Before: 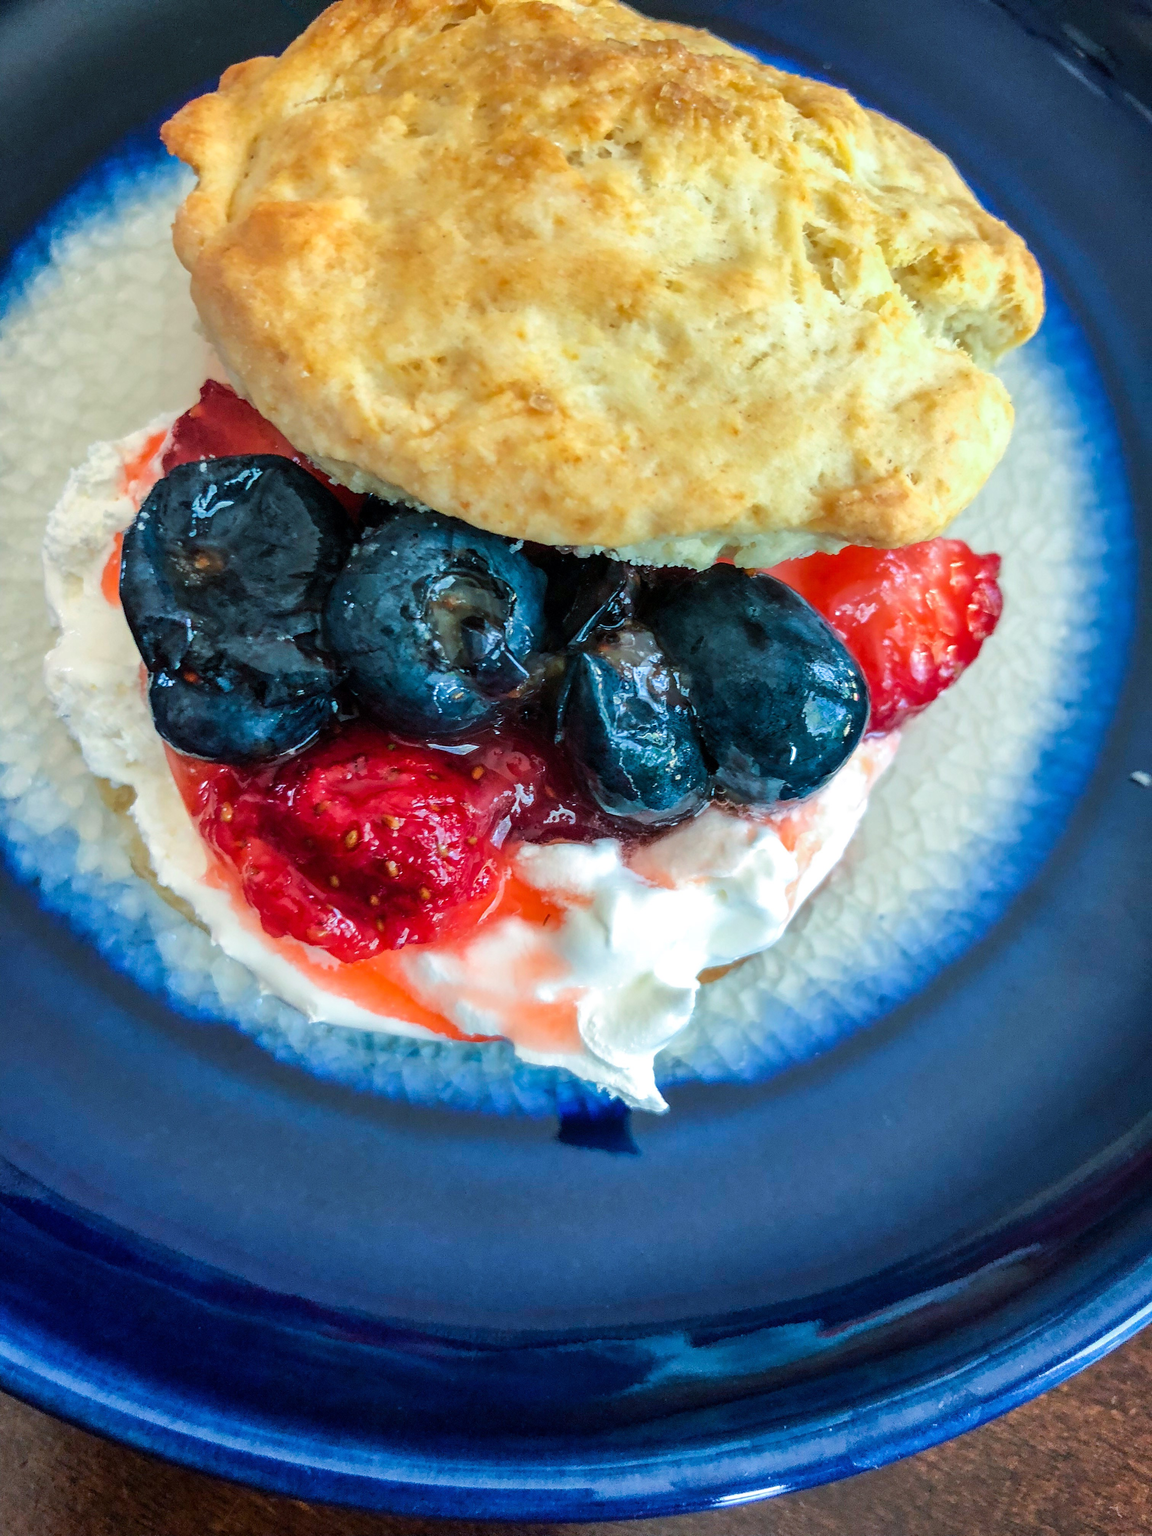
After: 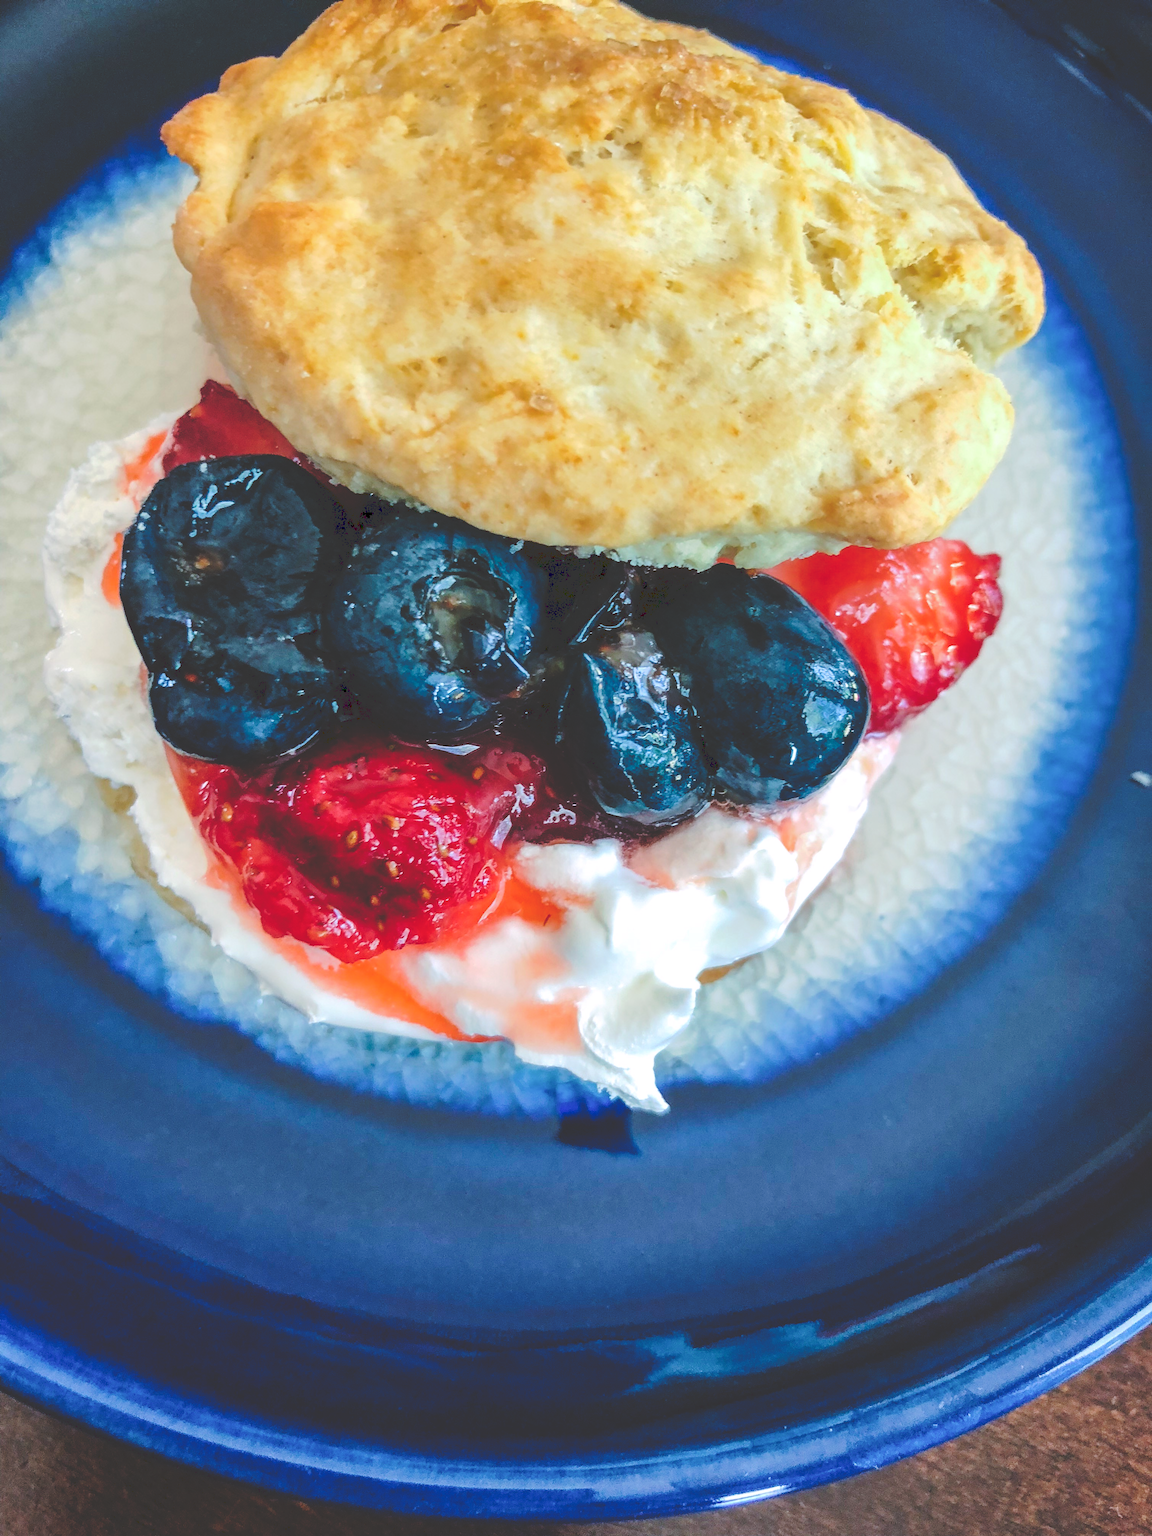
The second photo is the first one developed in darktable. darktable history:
tone curve: curves: ch0 [(0, 0) (0.003, 0.211) (0.011, 0.211) (0.025, 0.215) (0.044, 0.218) (0.069, 0.224) (0.1, 0.227) (0.136, 0.233) (0.177, 0.247) (0.224, 0.275) (0.277, 0.309) (0.335, 0.366) (0.399, 0.438) (0.468, 0.515) (0.543, 0.586) (0.623, 0.658) (0.709, 0.735) (0.801, 0.821) (0.898, 0.889) (1, 1)], preserve colors none
white balance: red 1.009, blue 1.027
